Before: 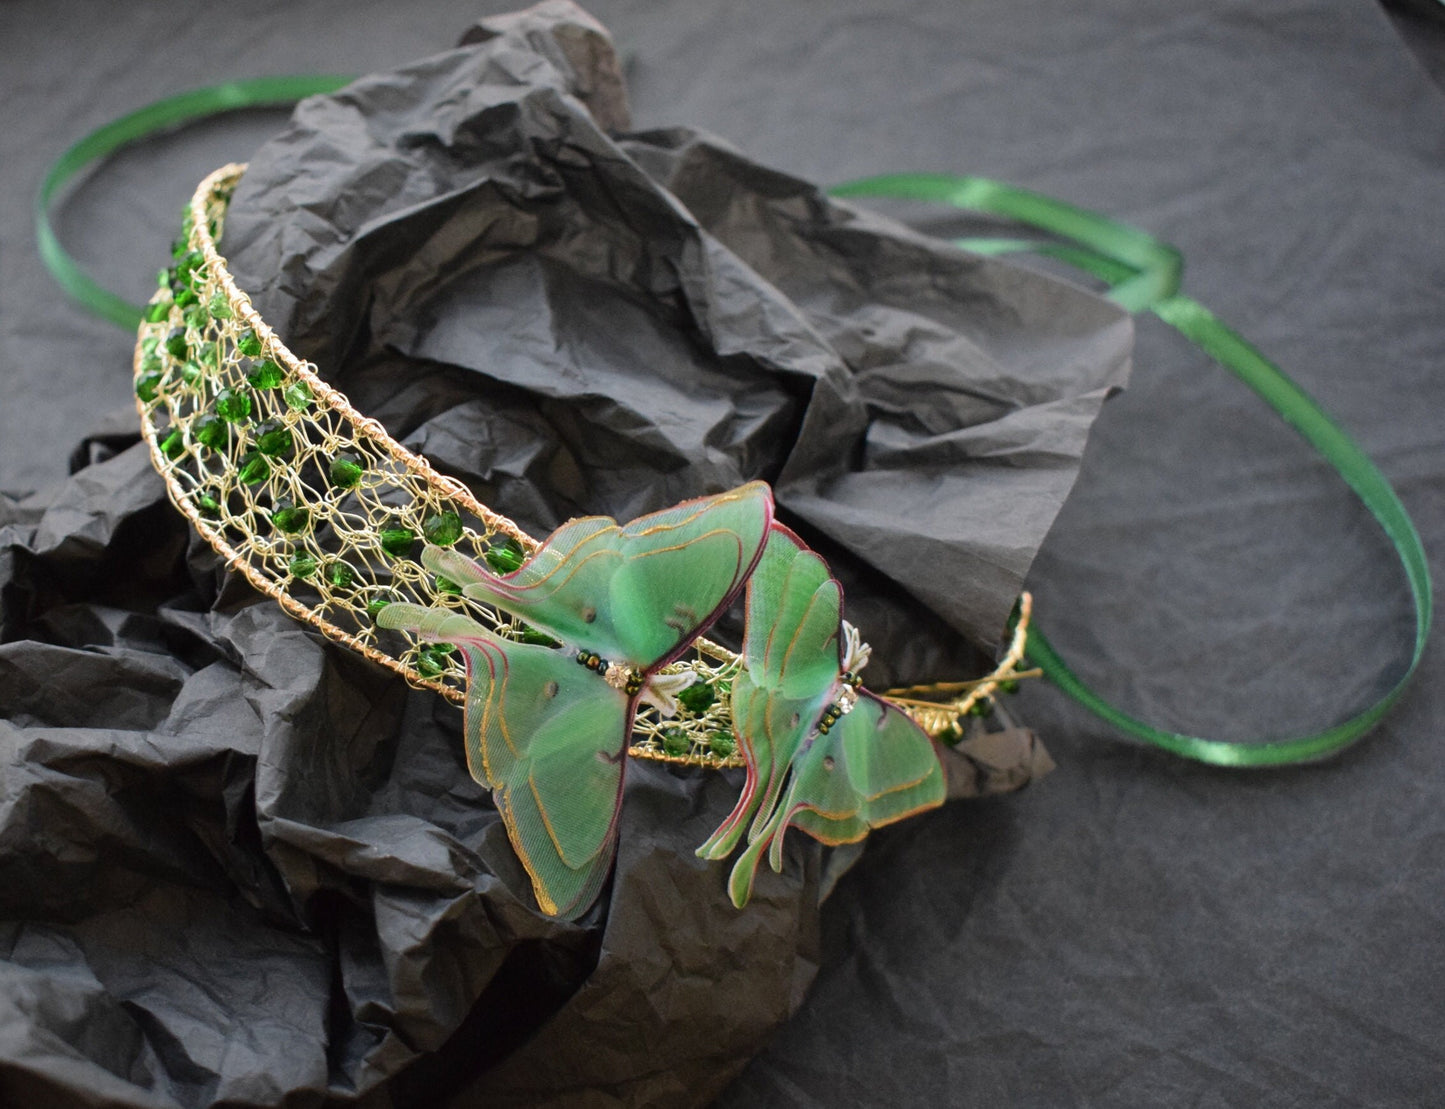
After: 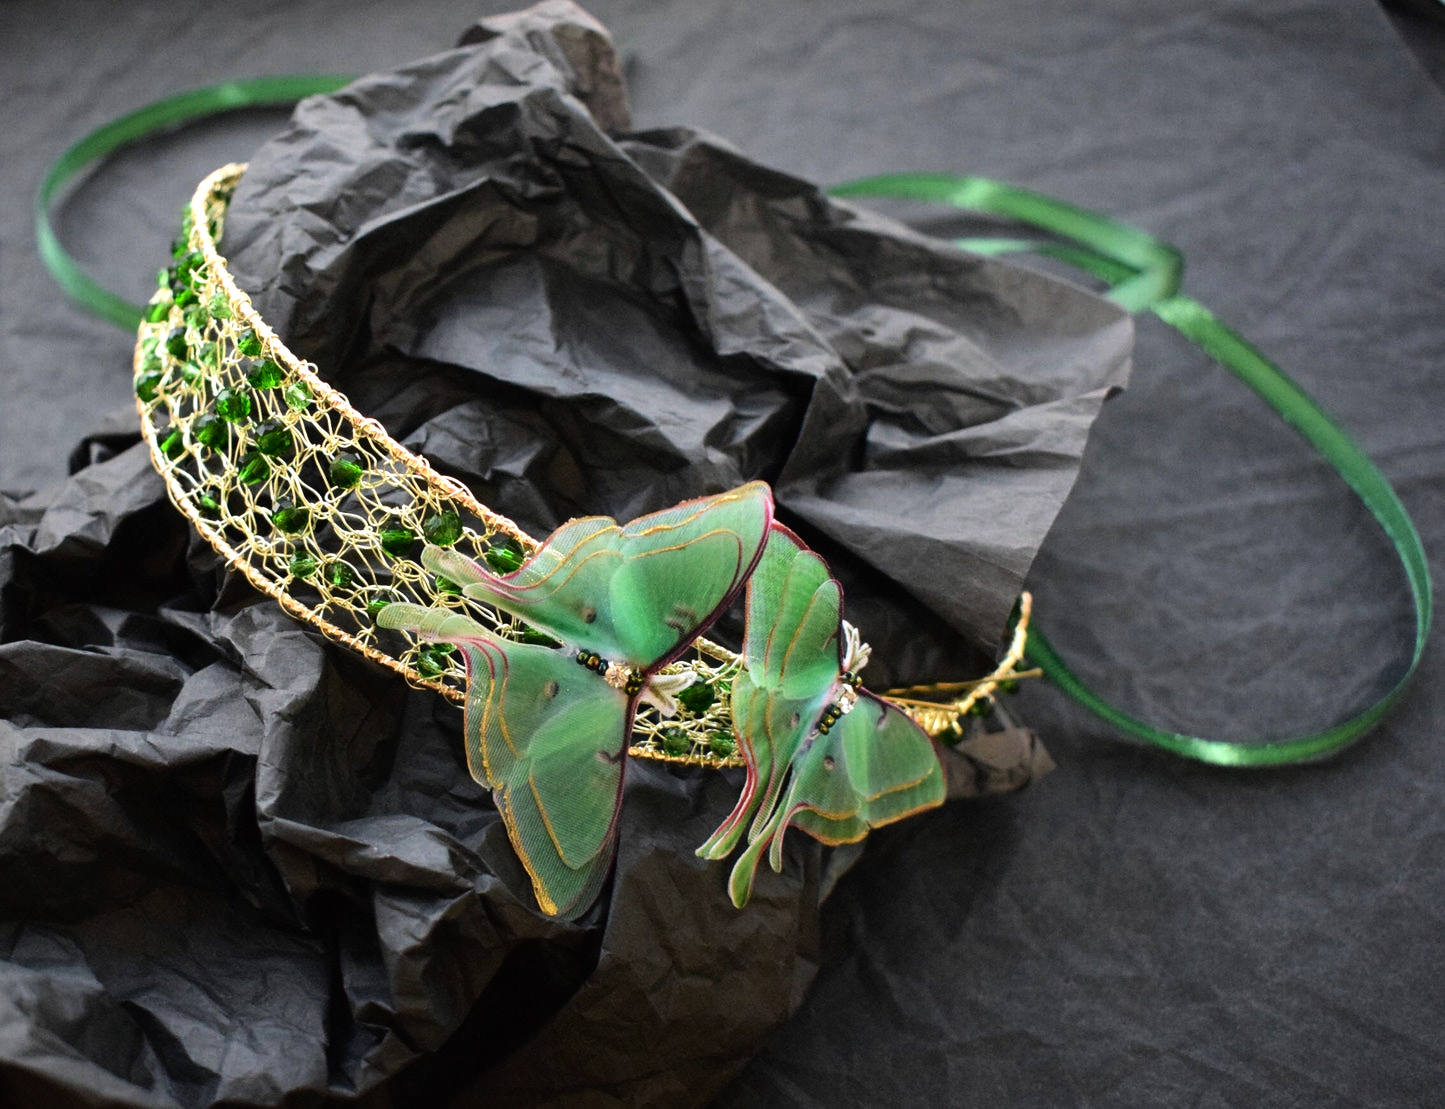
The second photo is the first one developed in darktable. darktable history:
exposure: exposure -0.177 EV, compensate highlight preservation false
tone equalizer: -8 EV -0.75 EV, -7 EV -0.7 EV, -6 EV -0.6 EV, -5 EV -0.4 EV, -3 EV 0.4 EV, -2 EV 0.6 EV, -1 EV 0.7 EV, +0 EV 0.75 EV, edges refinement/feathering 500, mask exposure compensation -1.57 EV, preserve details no
white balance: red 0.982, blue 1.018
color correction: highlights a* 0.816, highlights b* 2.78, saturation 1.1
